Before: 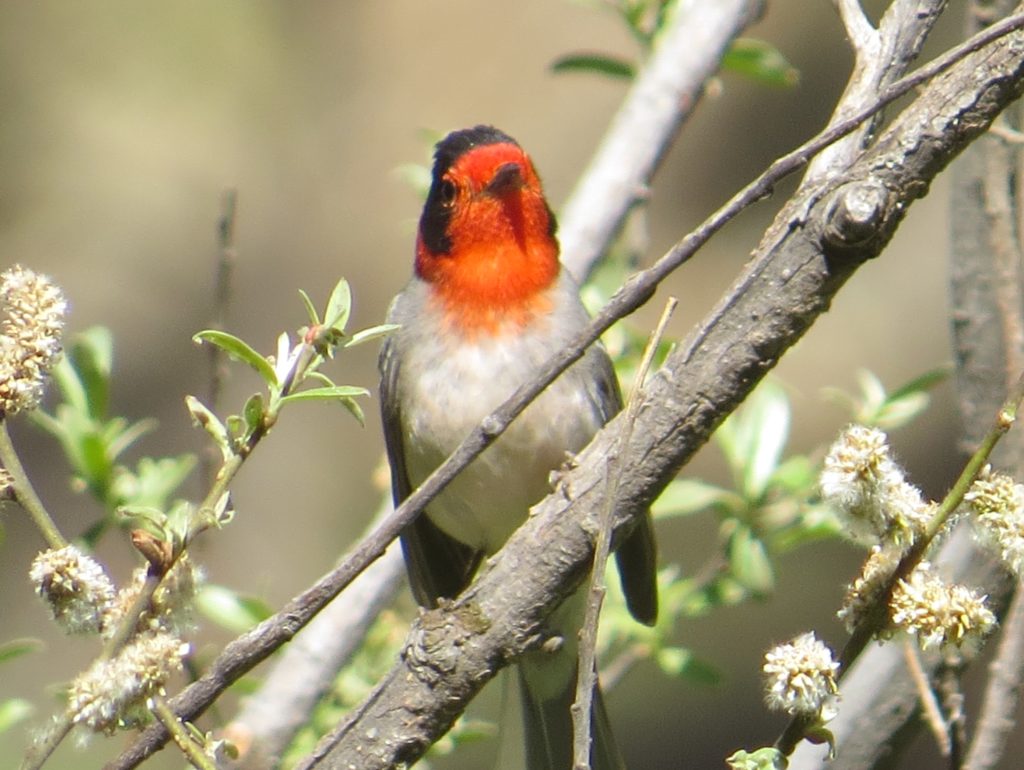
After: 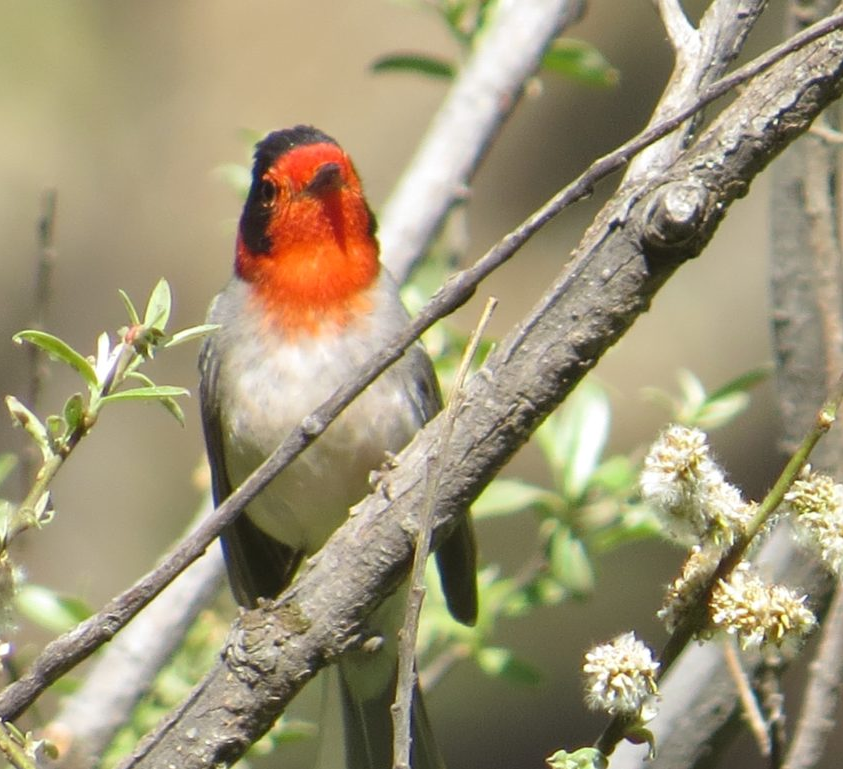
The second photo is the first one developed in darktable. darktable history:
crop: left 17.625%, bottom 0.02%
